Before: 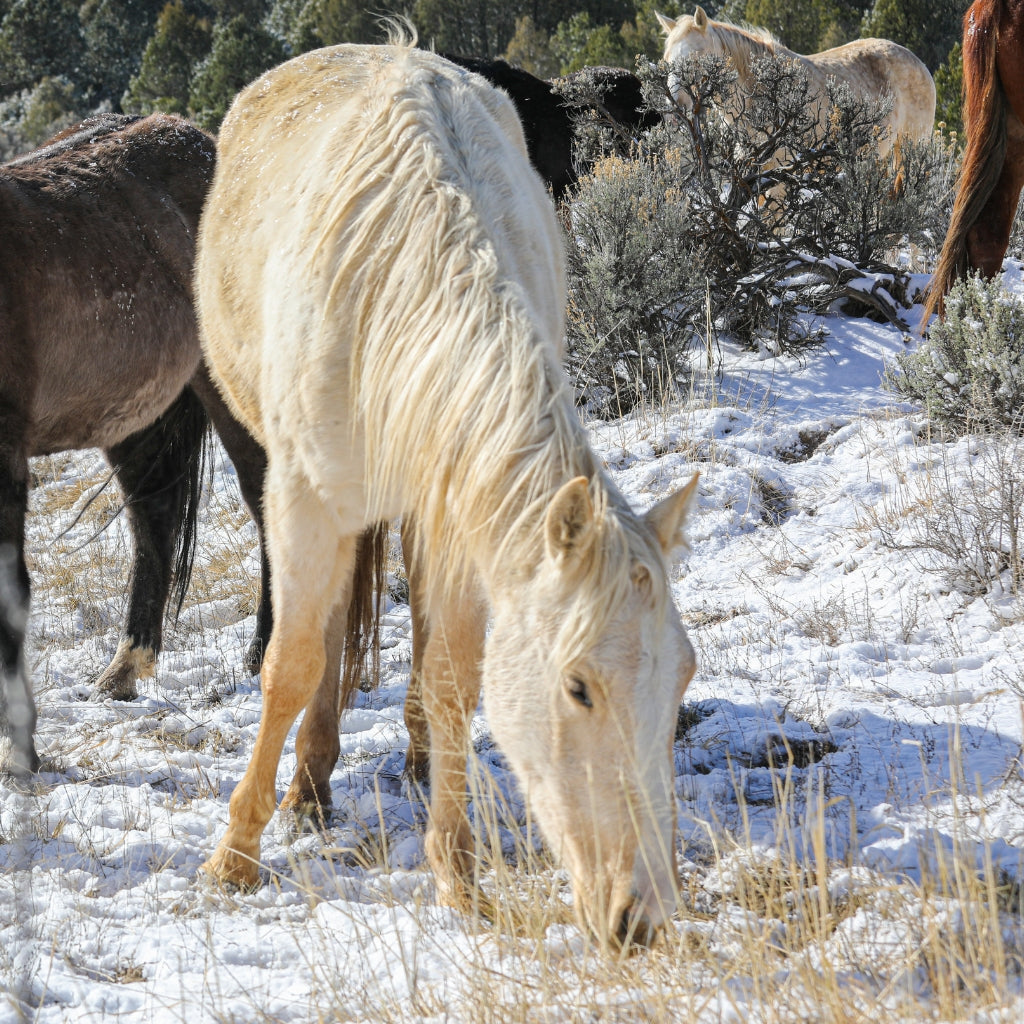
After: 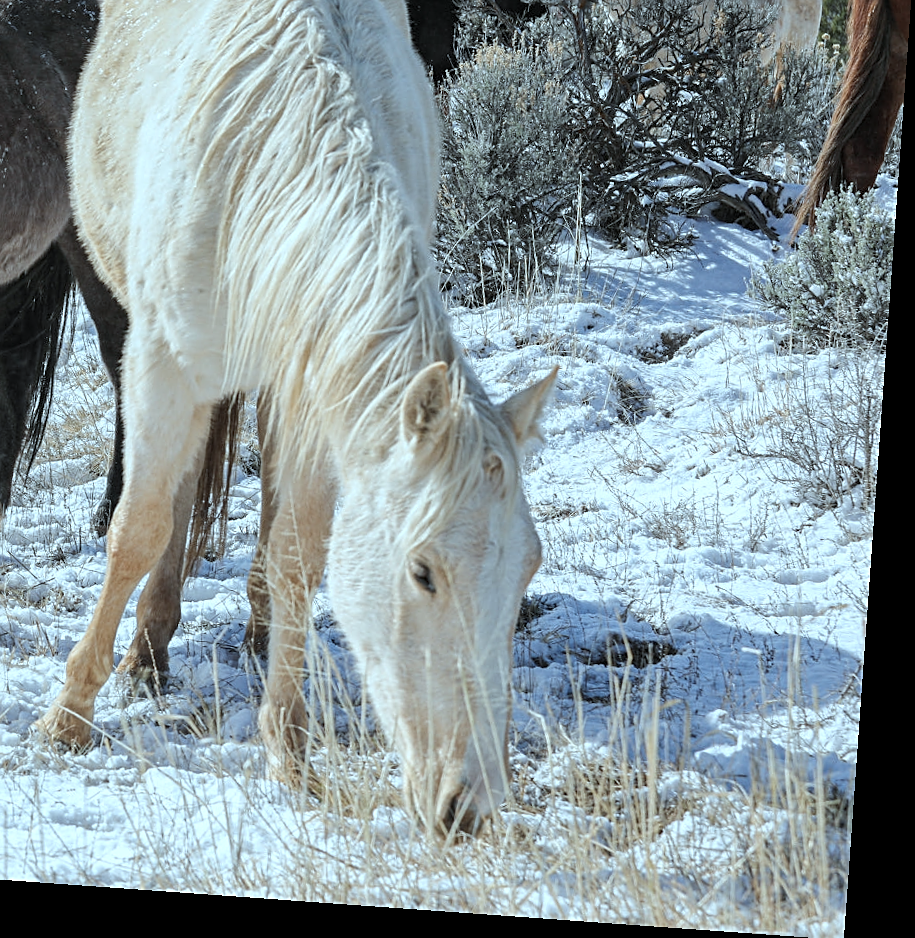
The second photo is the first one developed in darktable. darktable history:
sharpen: on, module defaults
crop: left 16.315%, top 14.246%
color correction: highlights a* -12.64, highlights b* -18.1, saturation 0.7
rotate and perspective: rotation 4.1°, automatic cropping off
